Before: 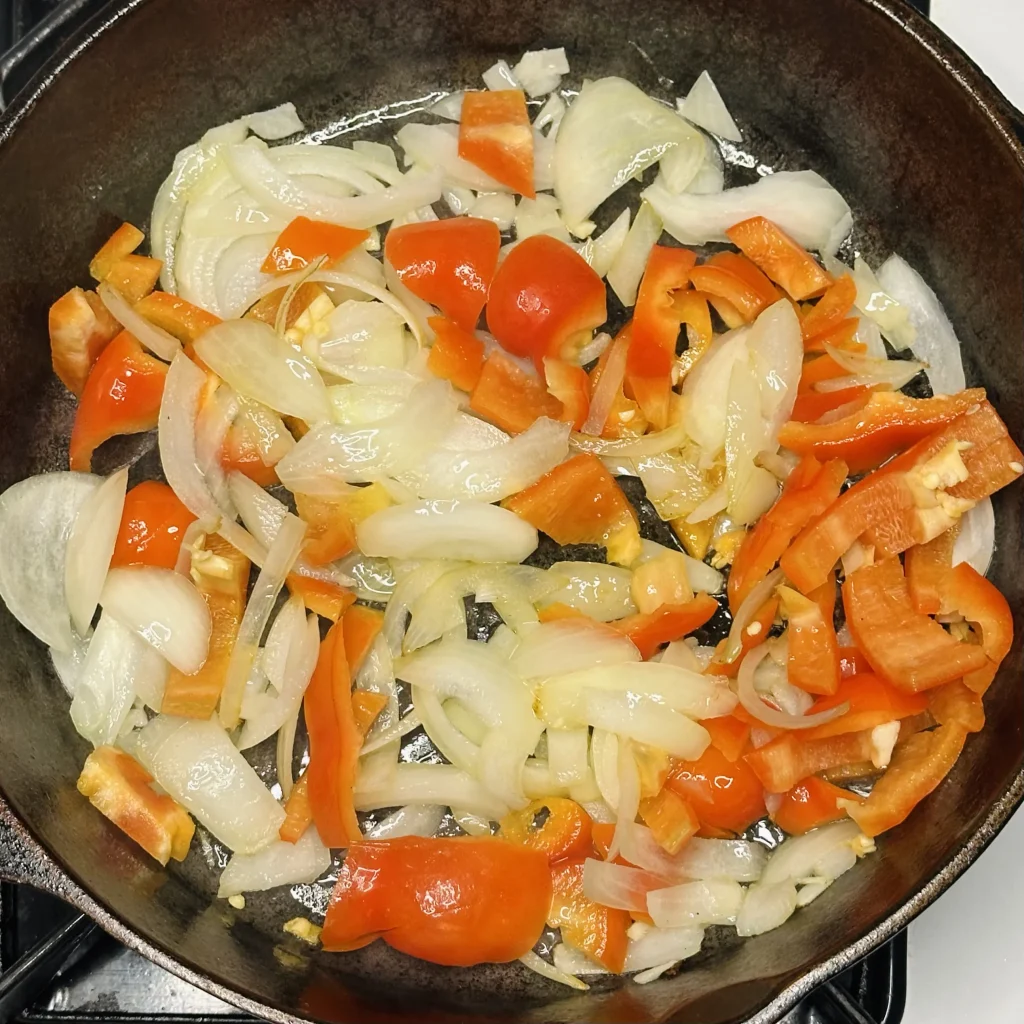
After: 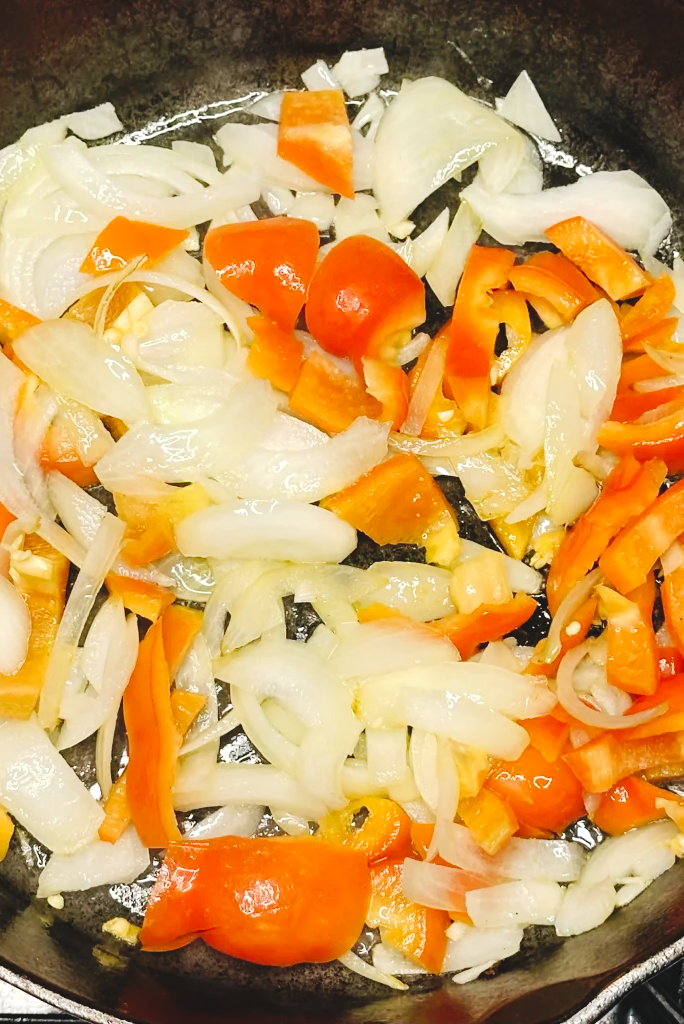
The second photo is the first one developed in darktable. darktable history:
tone equalizer: on, module defaults
crop and rotate: left 17.732%, right 15.423%
exposure: exposure 0.2 EV, compensate highlight preservation false
tone curve: curves: ch0 [(0, 0) (0.003, 0.077) (0.011, 0.078) (0.025, 0.078) (0.044, 0.08) (0.069, 0.088) (0.1, 0.102) (0.136, 0.12) (0.177, 0.148) (0.224, 0.191) (0.277, 0.261) (0.335, 0.335) (0.399, 0.419) (0.468, 0.522) (0.543, 0.611) (0.623, 0.702) (0.709, 0.779) (0.801, 0.855) (0.898, 0.918) (1, 1)], preserve colors none
